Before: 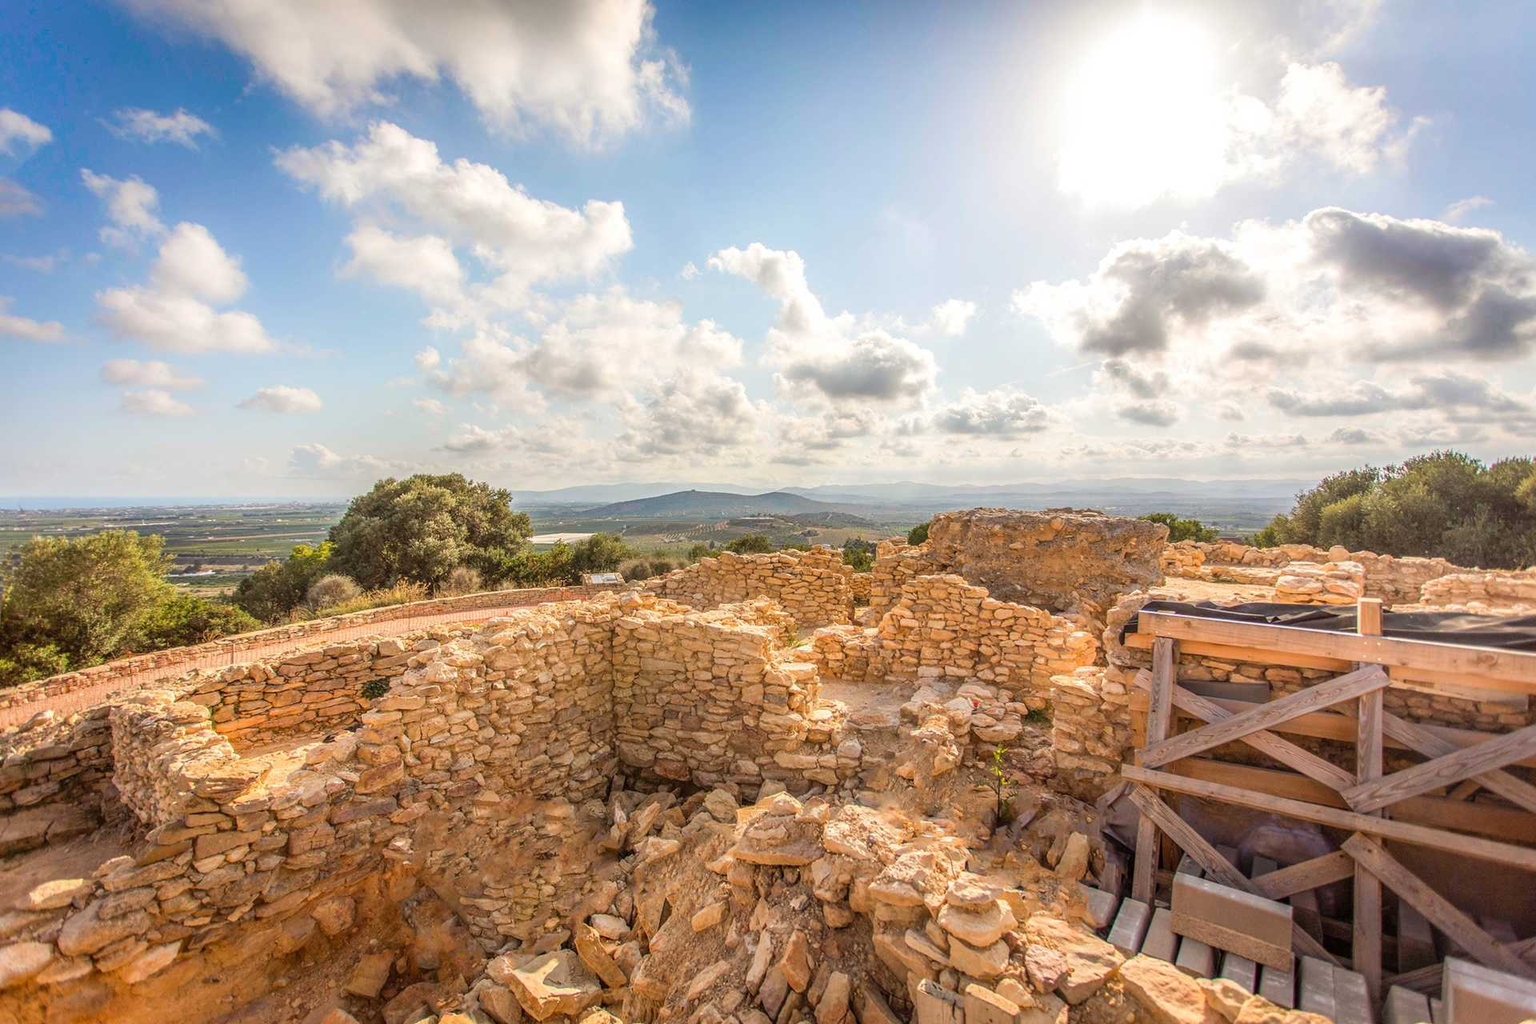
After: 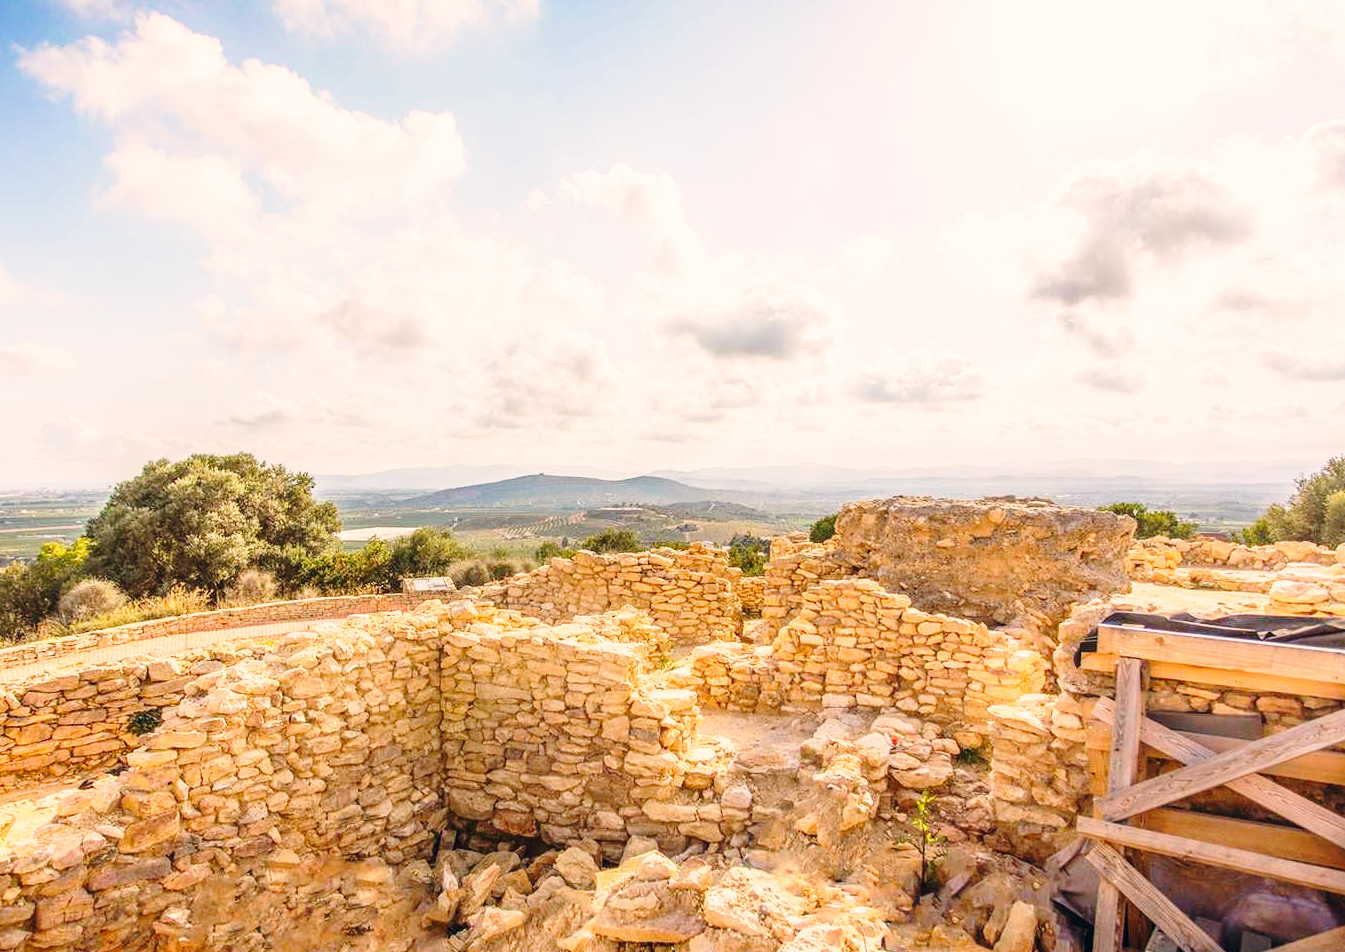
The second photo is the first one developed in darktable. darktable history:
color correction: highlights a* 5.4, highlights b* 5.32, shadows a* -4.11, shadows b* -5.09
crop and rotate: left 16.978%, top 10.891%, right 12.939%, bottom 14.688%
base curve: curves: ch0 [(0, 0) (0.028, 0.03) (0.121, 0.232) (0.46, 0.748) (0.859, 0.968) (1, 1)], preserve colors none
